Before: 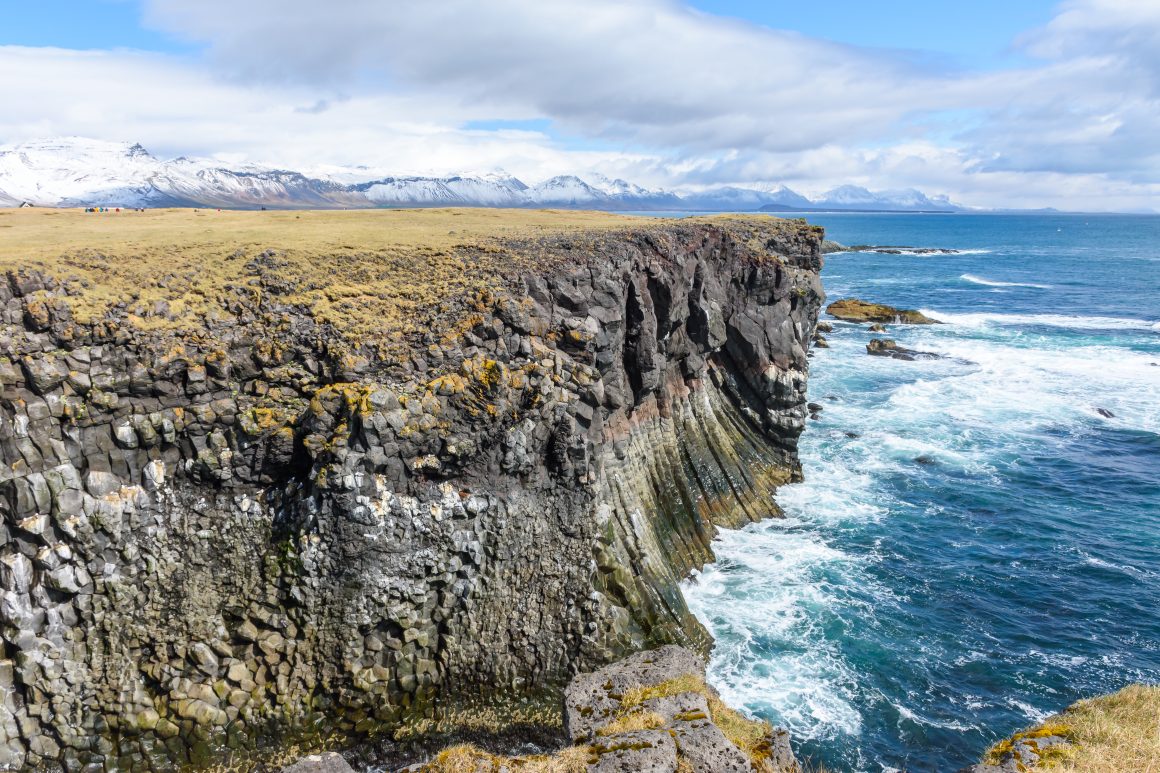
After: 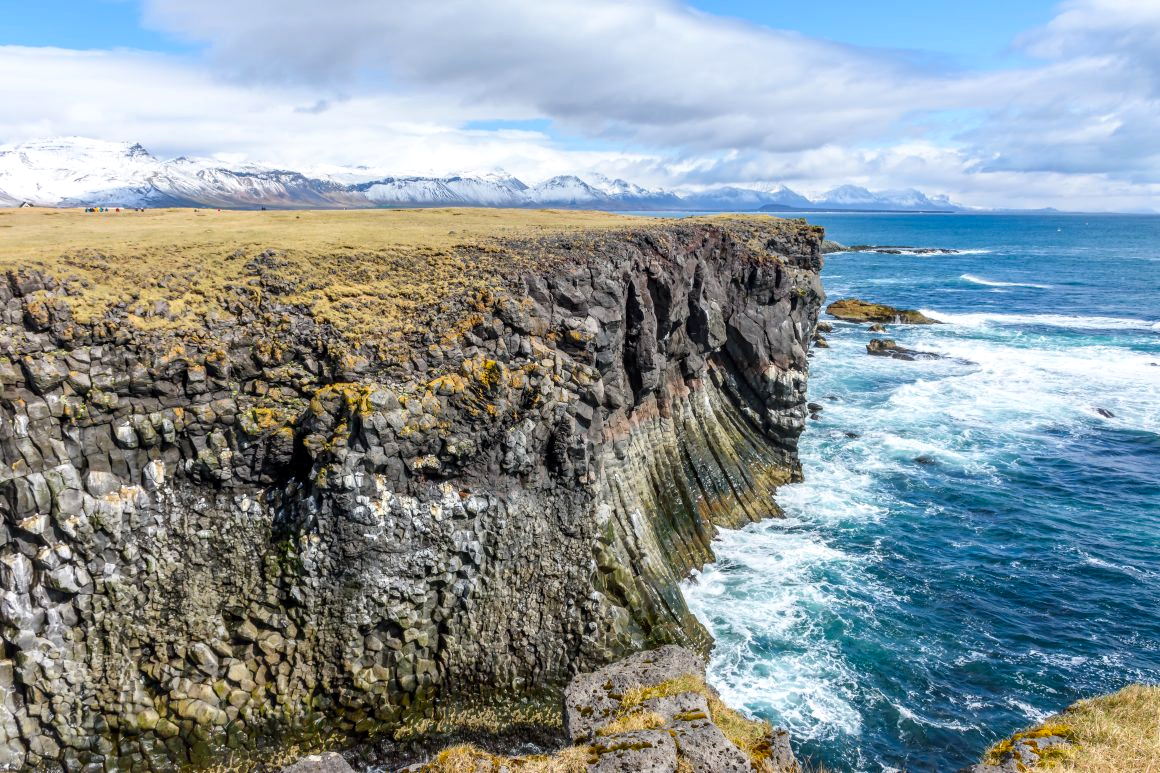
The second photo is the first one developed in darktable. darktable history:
local contrast: on, module defaults
contrast brightness saturation: saturation 0.1
